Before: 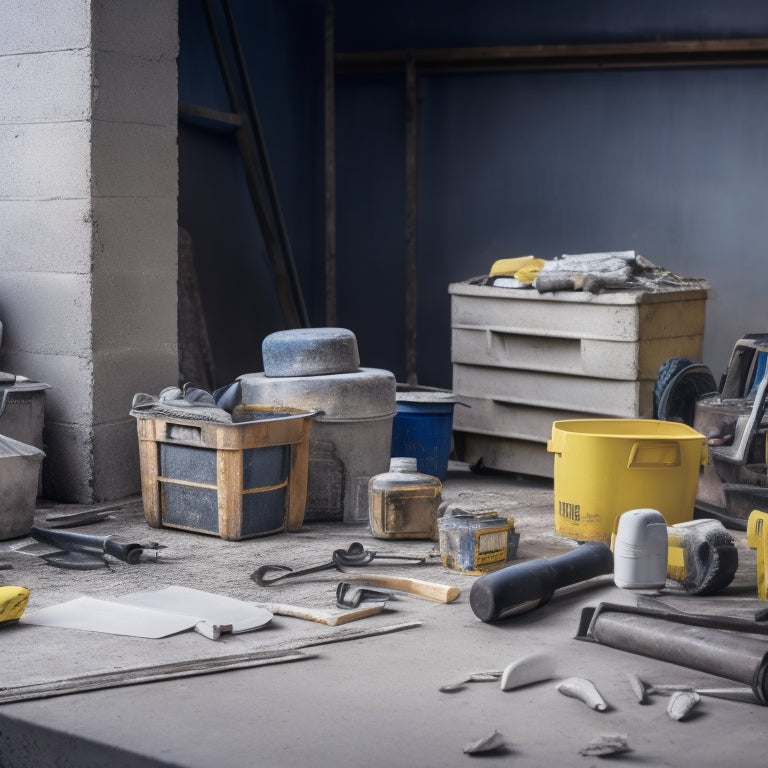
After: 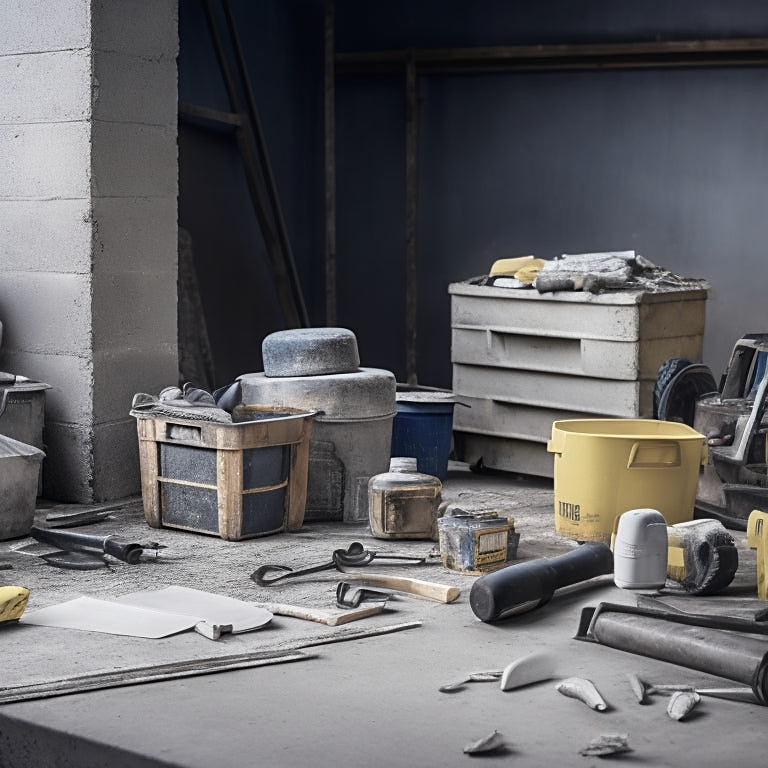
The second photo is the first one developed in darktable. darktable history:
exposure: black level correction 0, compensate exposure bias true, compensate highlight preservation false
contrast brightness saturation: contrast 0.1, saturation -0.36
sharpen: on, module defaults
